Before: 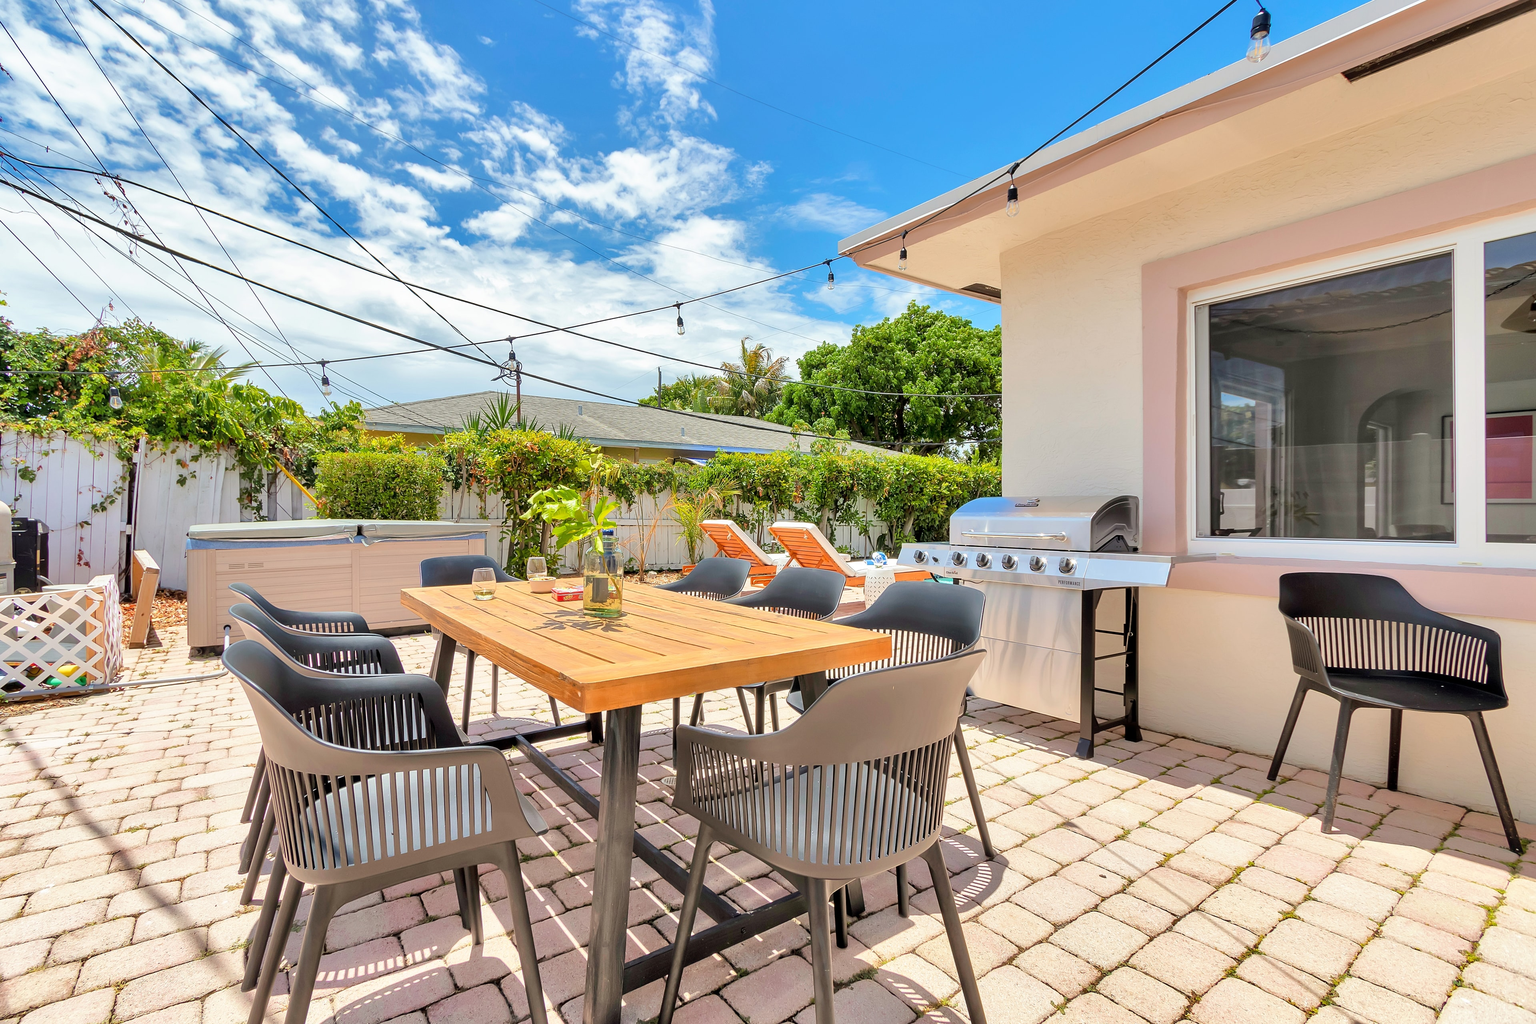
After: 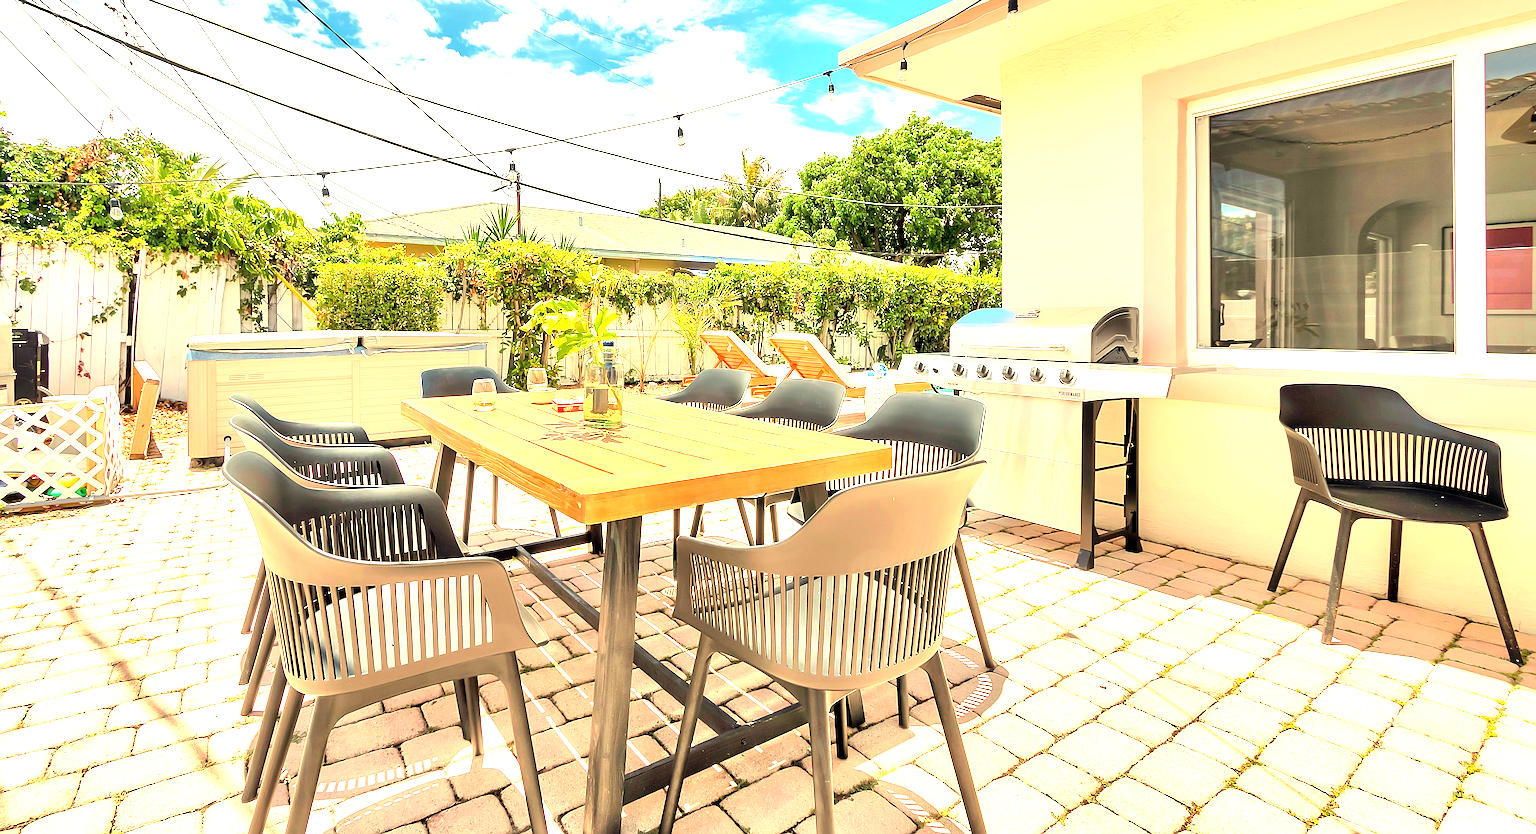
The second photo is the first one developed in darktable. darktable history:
crop and rotate: top 18.507%
rotate and perspective: automatic cropping off
white balance: red 1.08, blue 0.791
sharpen: on, module defaults
exposure: black level correction 0, exposure 1.3 EV, compensate highlight preservation false
